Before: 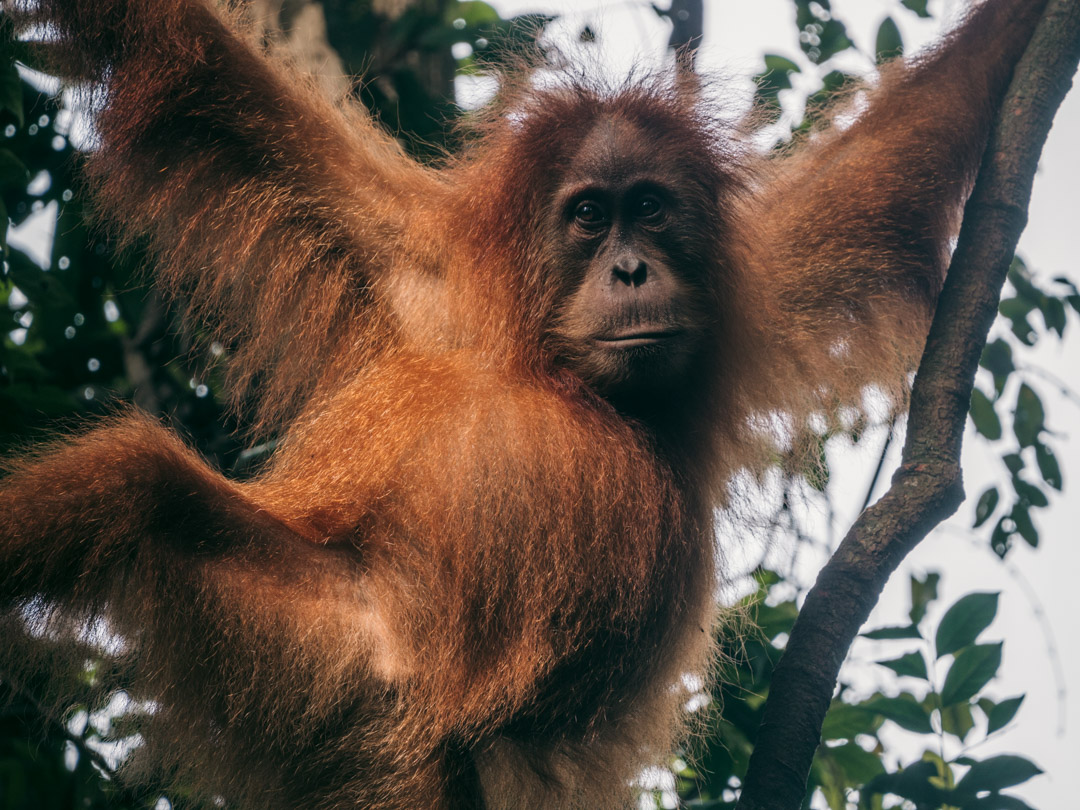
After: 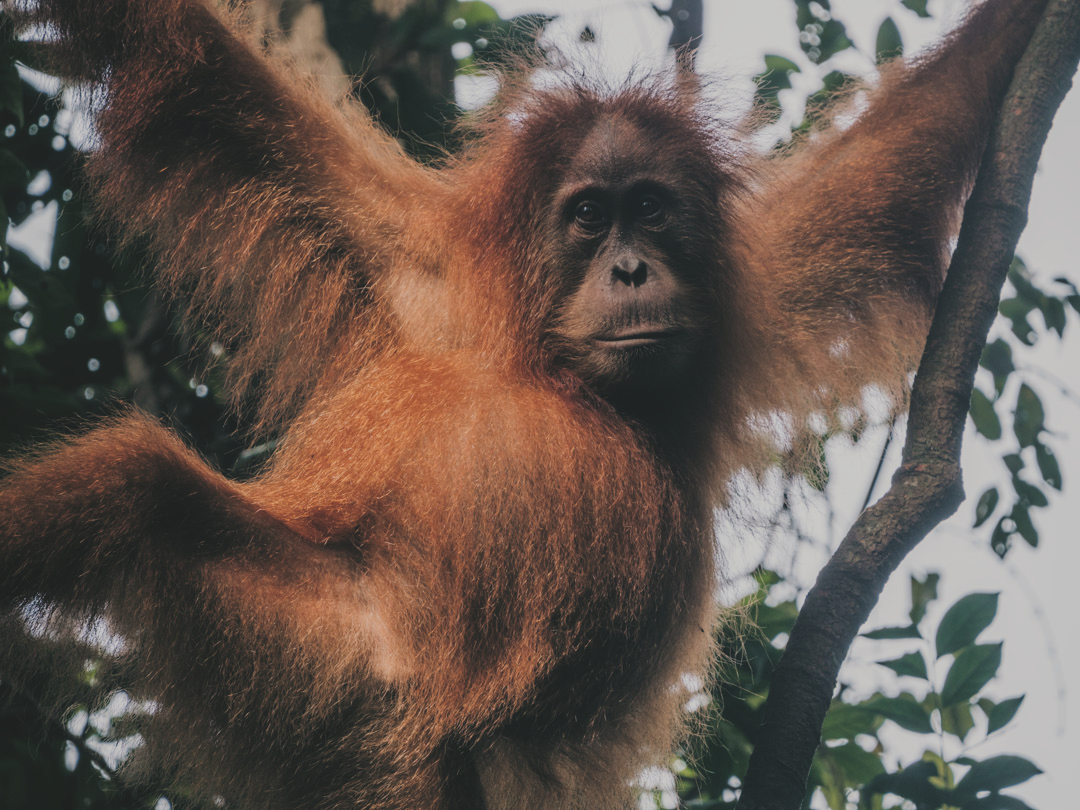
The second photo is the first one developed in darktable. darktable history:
filmic rgb: black relative exposure -7.49 EV, white relative exposure 4.82 EV, hardness 3.39
exposure: black level correction -0.025, exposure -0.117 EV, compensate highlight preservation false
